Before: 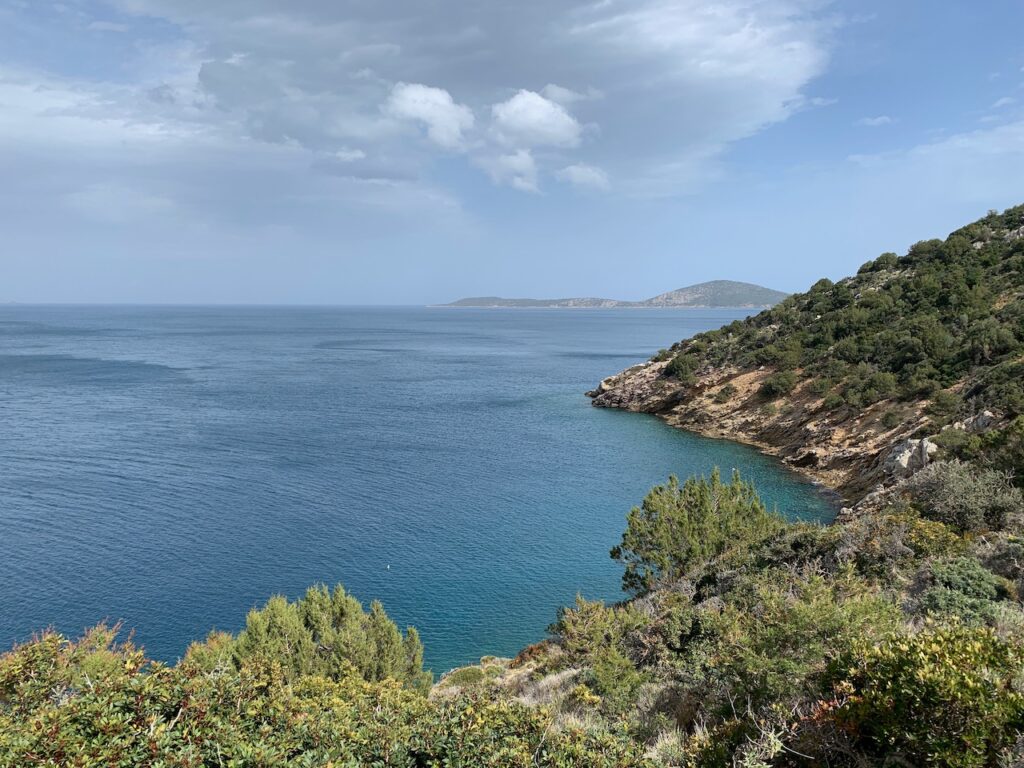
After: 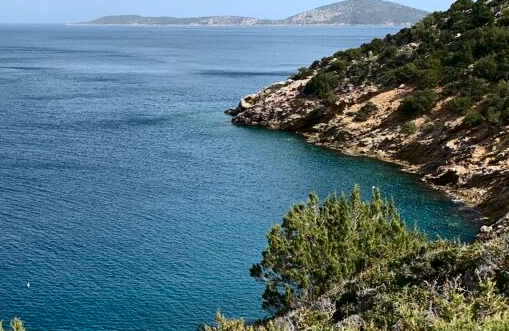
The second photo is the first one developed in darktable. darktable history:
contrast brightness saturation: contrast 0.306, brightness -0.074, saturation 0.171
crop: left 35.171%, top 36.747%, right 15.045%, bottom 20.056%
